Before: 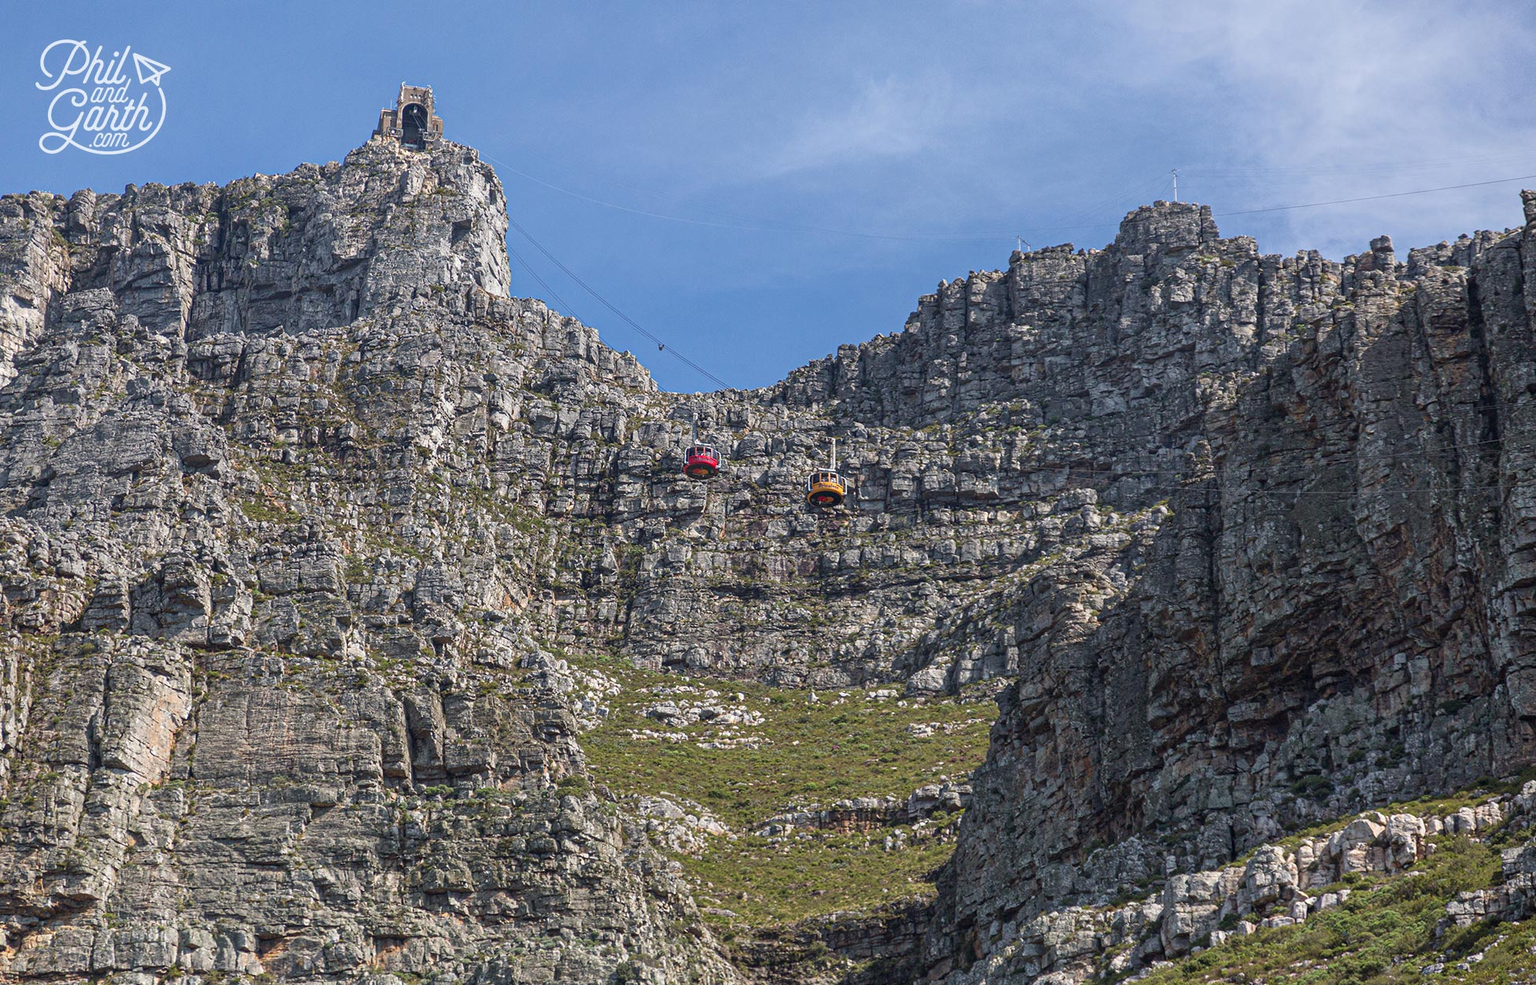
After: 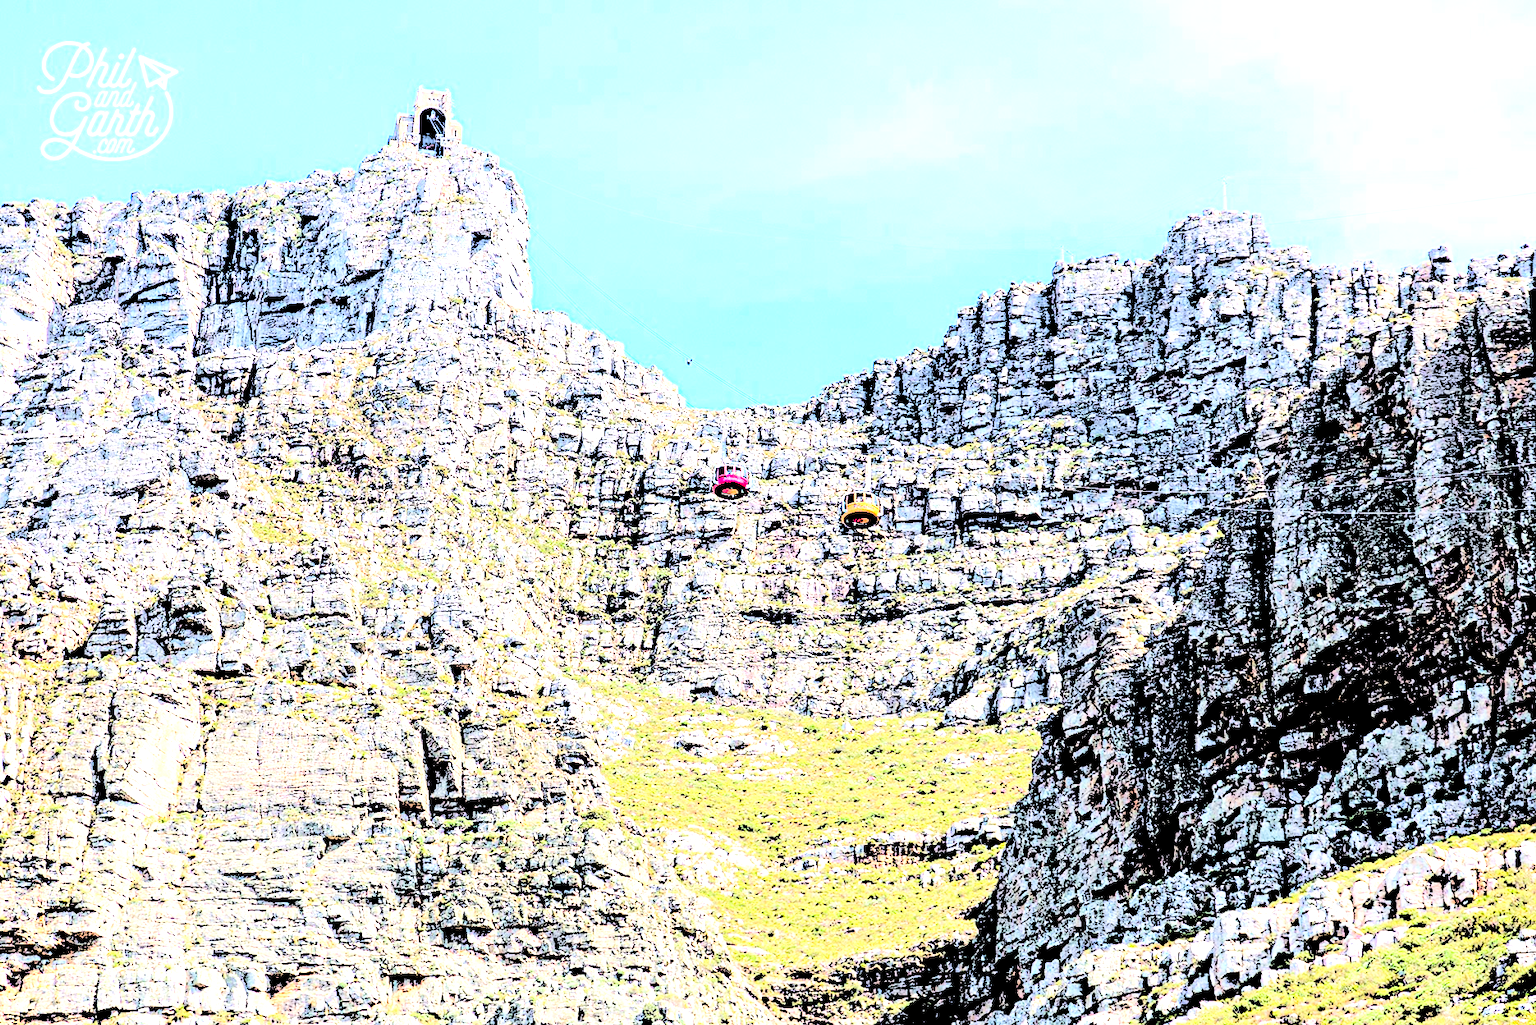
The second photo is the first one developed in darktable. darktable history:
levels: levels [0.246, 0.256, 0.506]
crop: right 4.021%, bottom 0.038%
